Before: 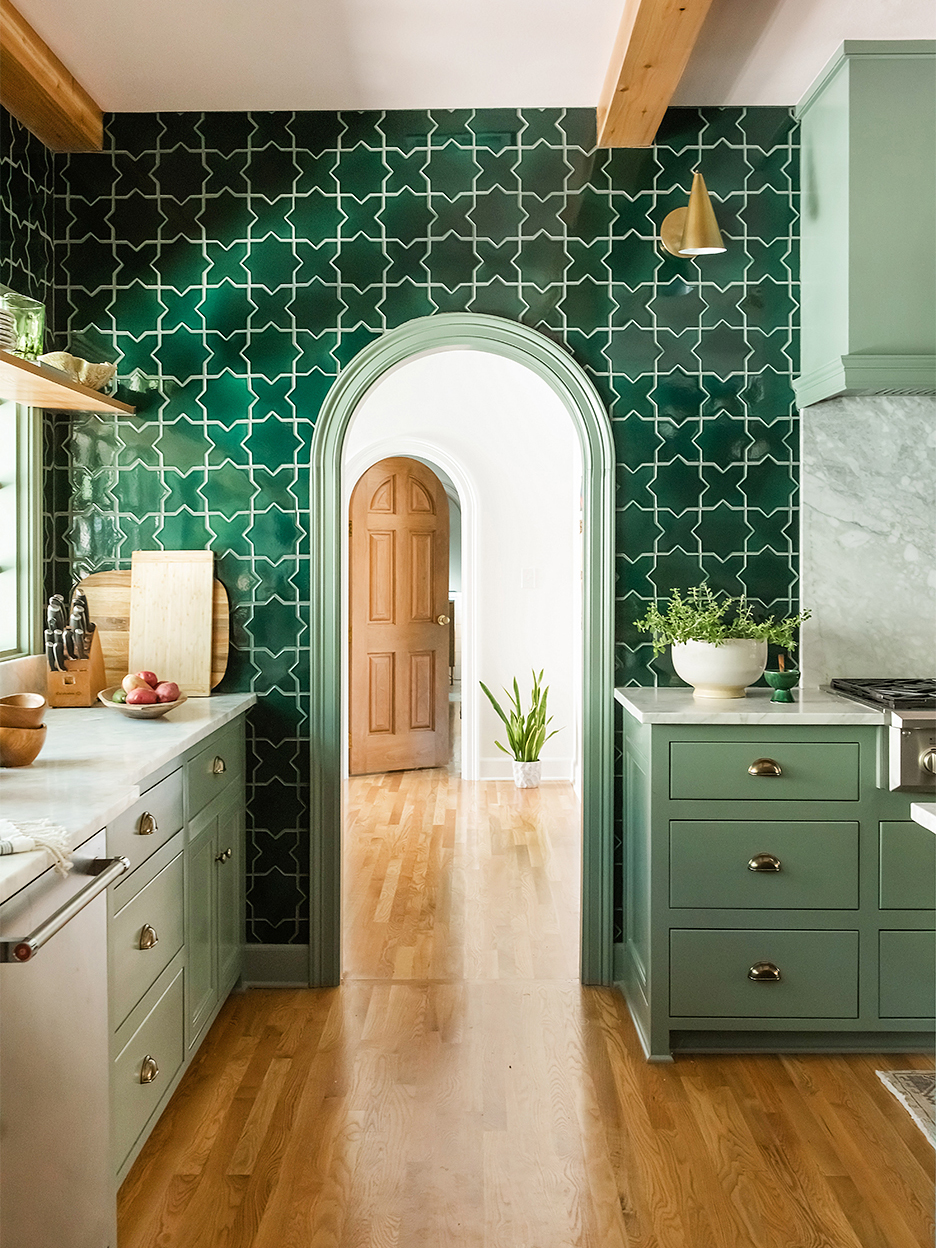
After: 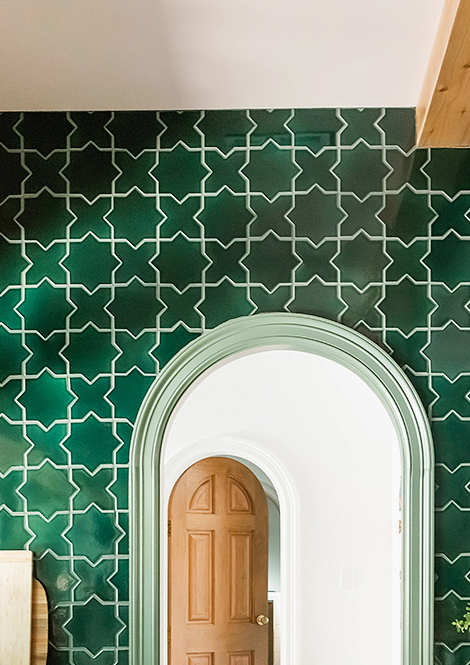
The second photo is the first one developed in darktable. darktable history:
exposure: exposure -0.068 EV, compensate highlight preservation false
crop: left 19.406%, right 30.327%, bottom 46.677%
